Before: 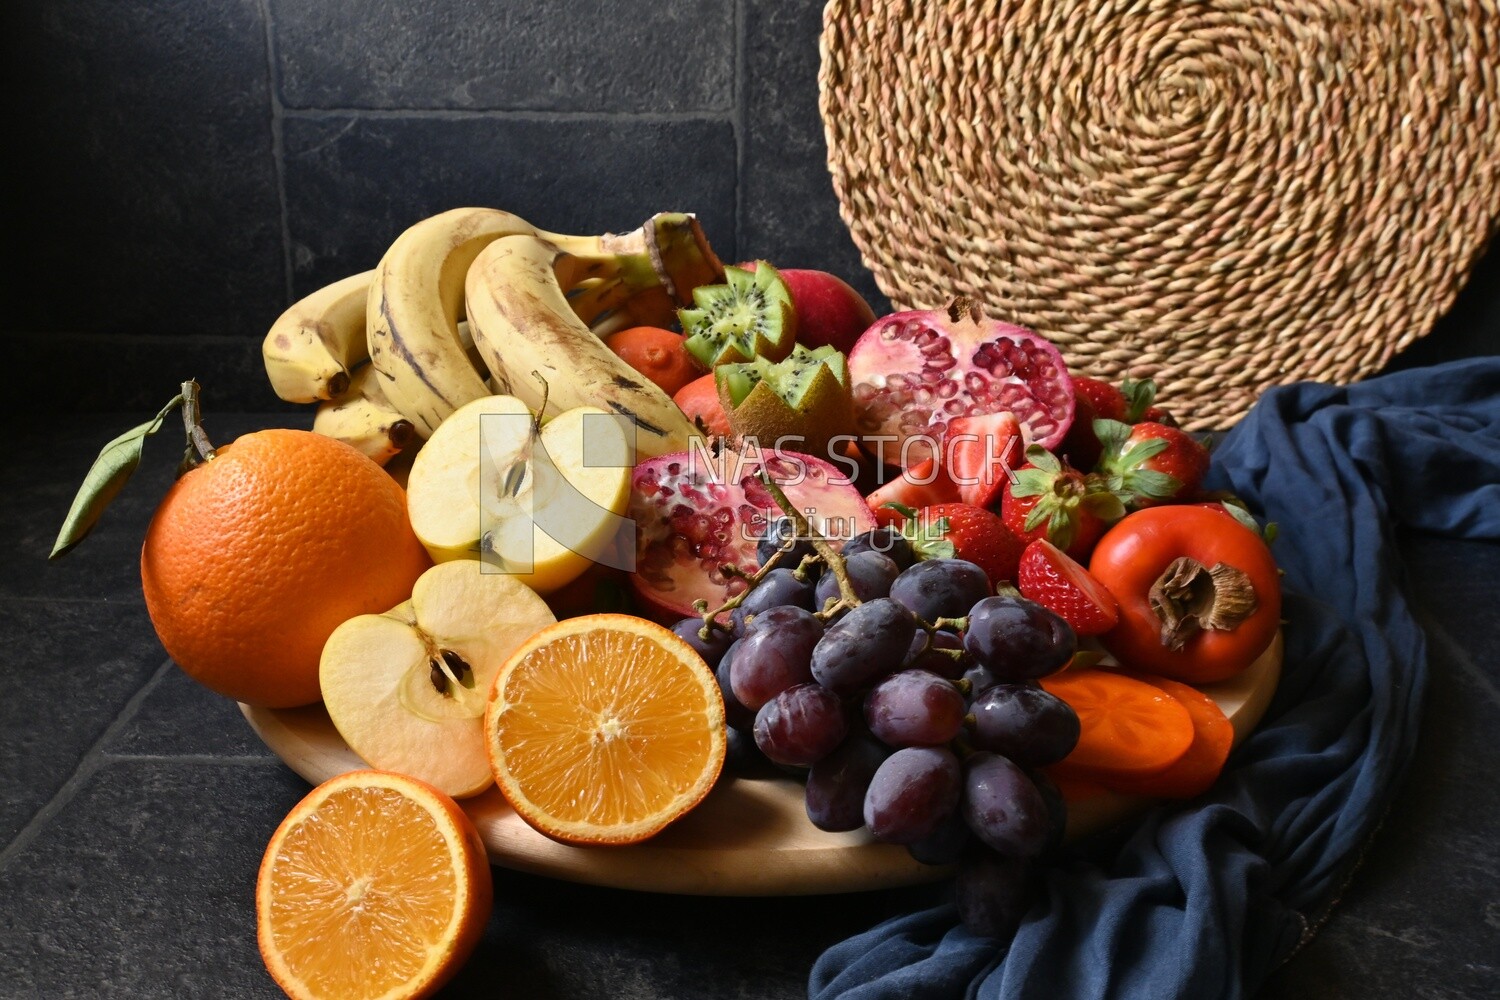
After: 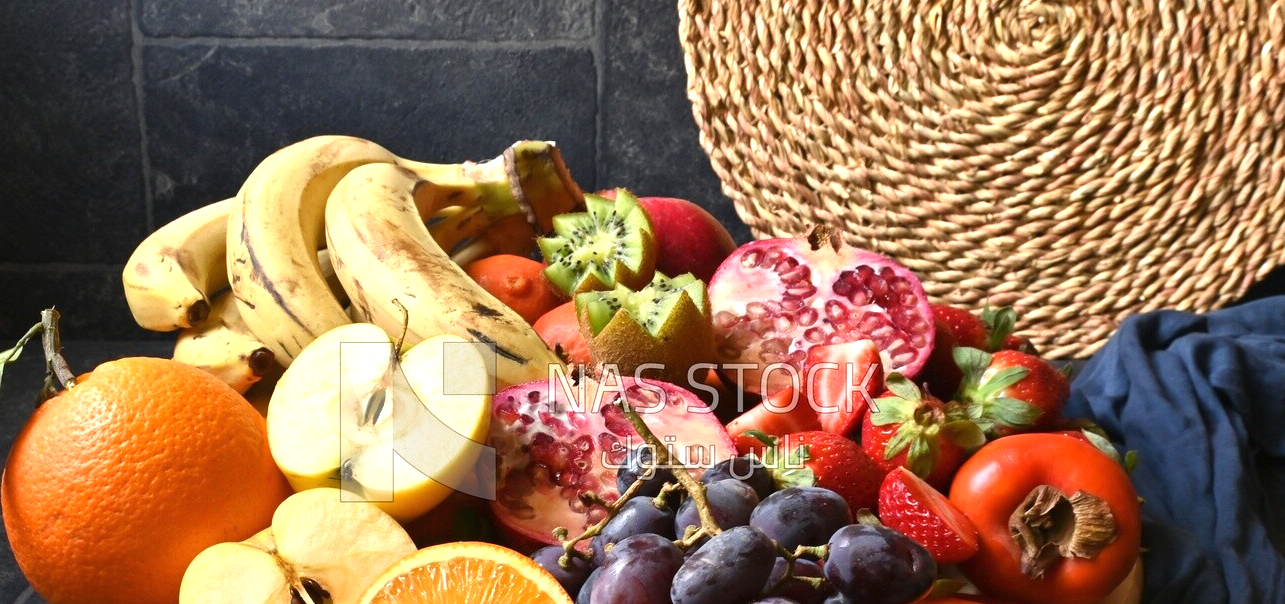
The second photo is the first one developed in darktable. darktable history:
white balance: red 1, blue 1
exposure: black level correction 0, exposure 0.7 EV, compensate exposure bias true, compensate highlight preservation false
crop and rotate: left 9.345%, top 7.22%, right 4.982%, bottom 32.331%
